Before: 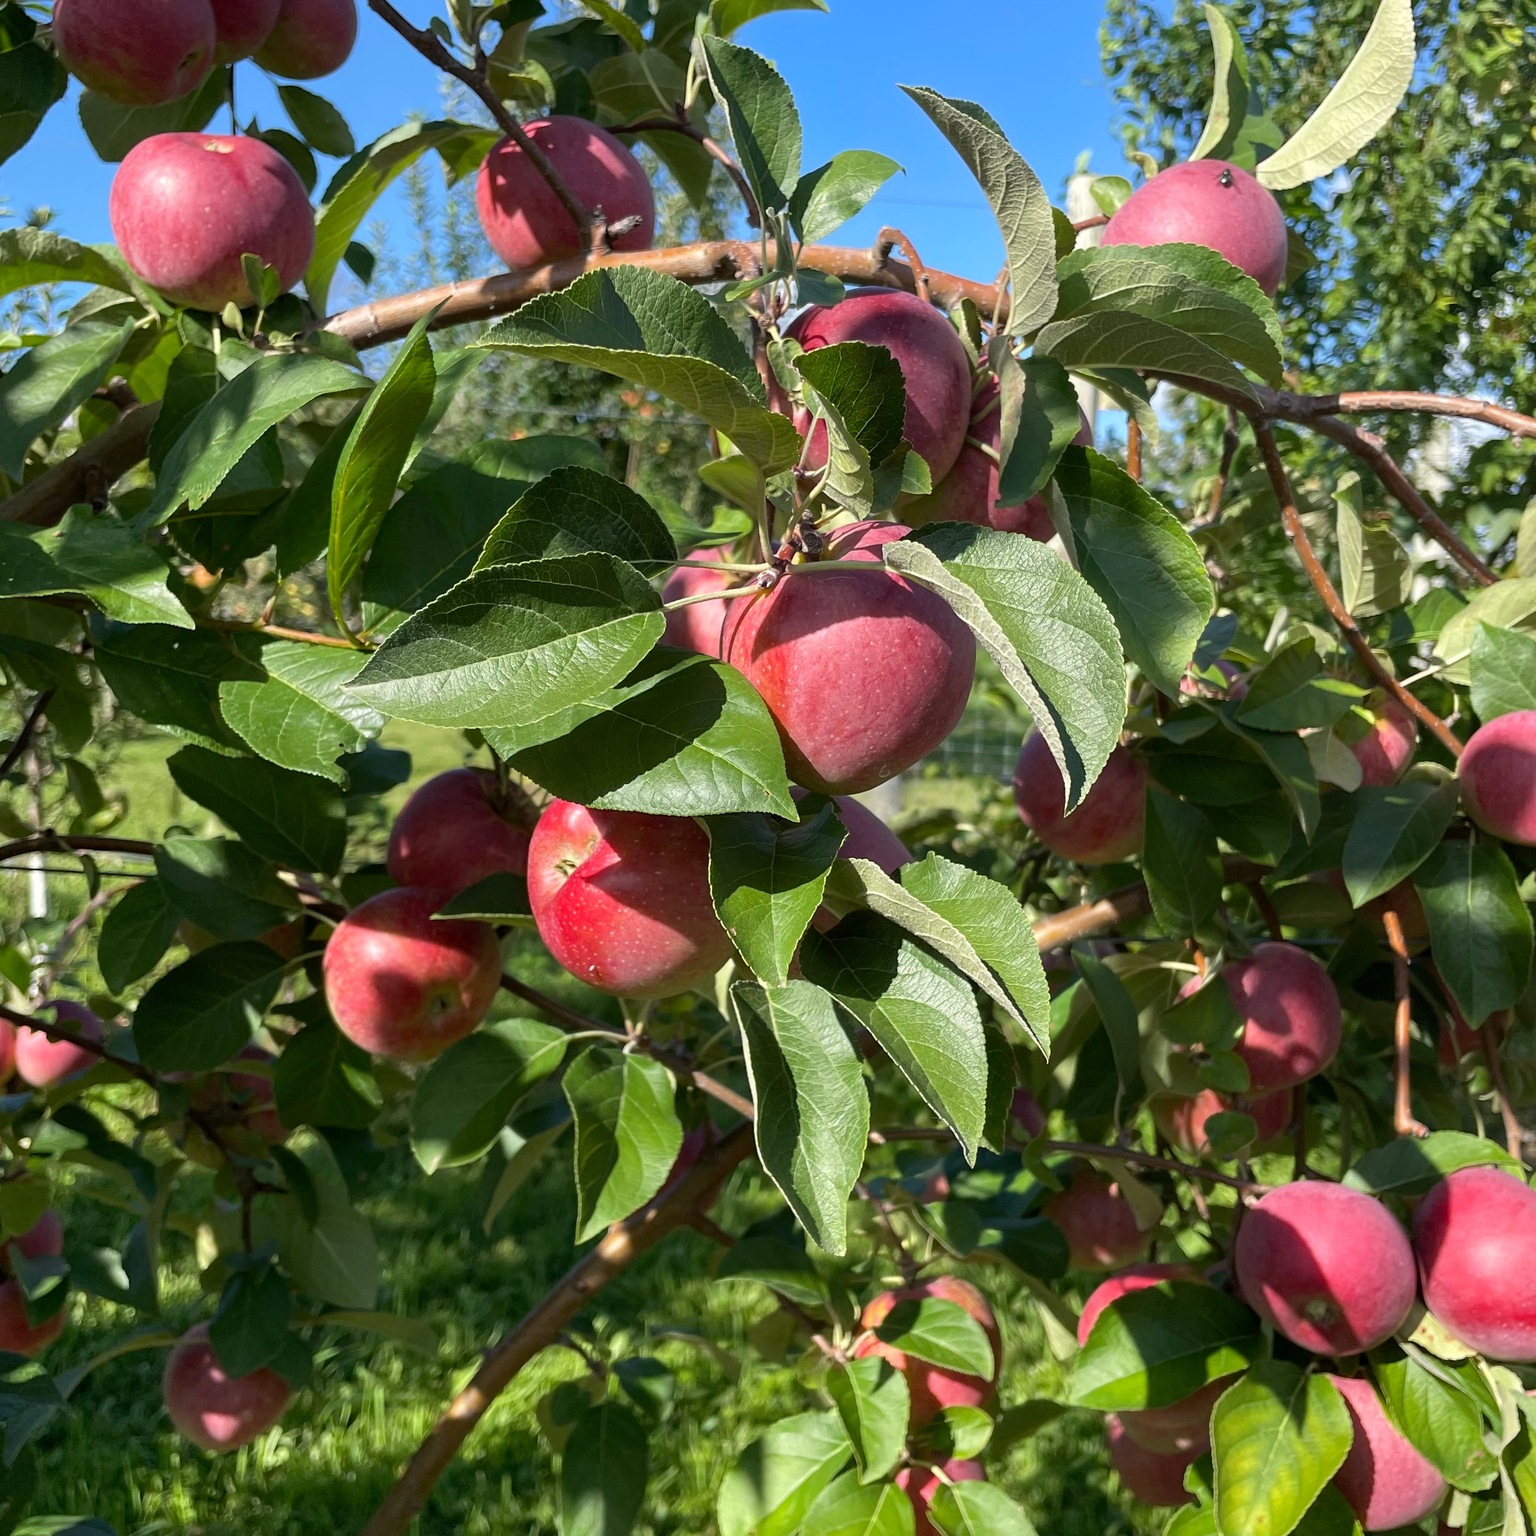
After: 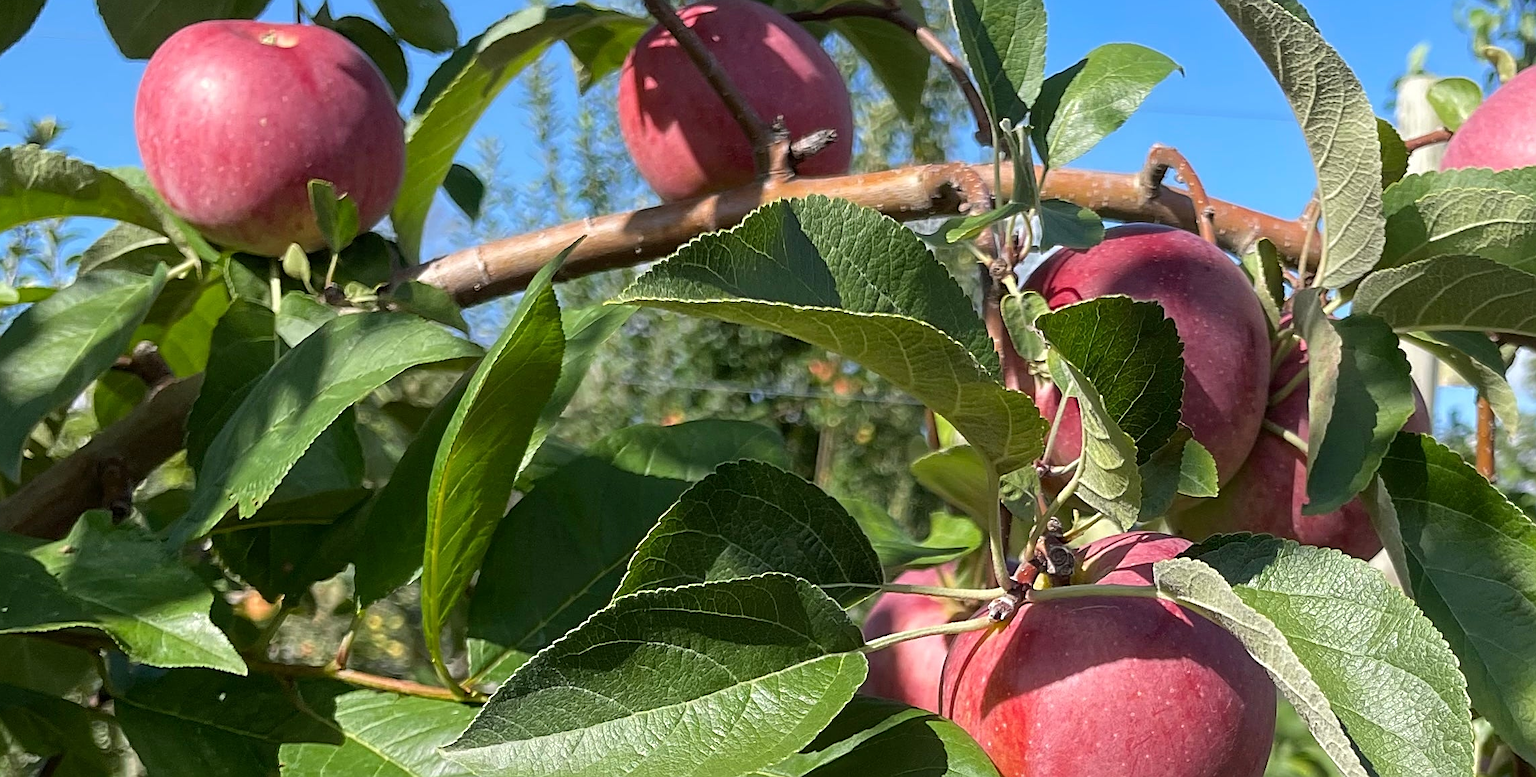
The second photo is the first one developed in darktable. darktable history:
crop: left 0.517%, top 7.643%, right 23.599%, bottom 53.953%
sharpen: amount 0.571
